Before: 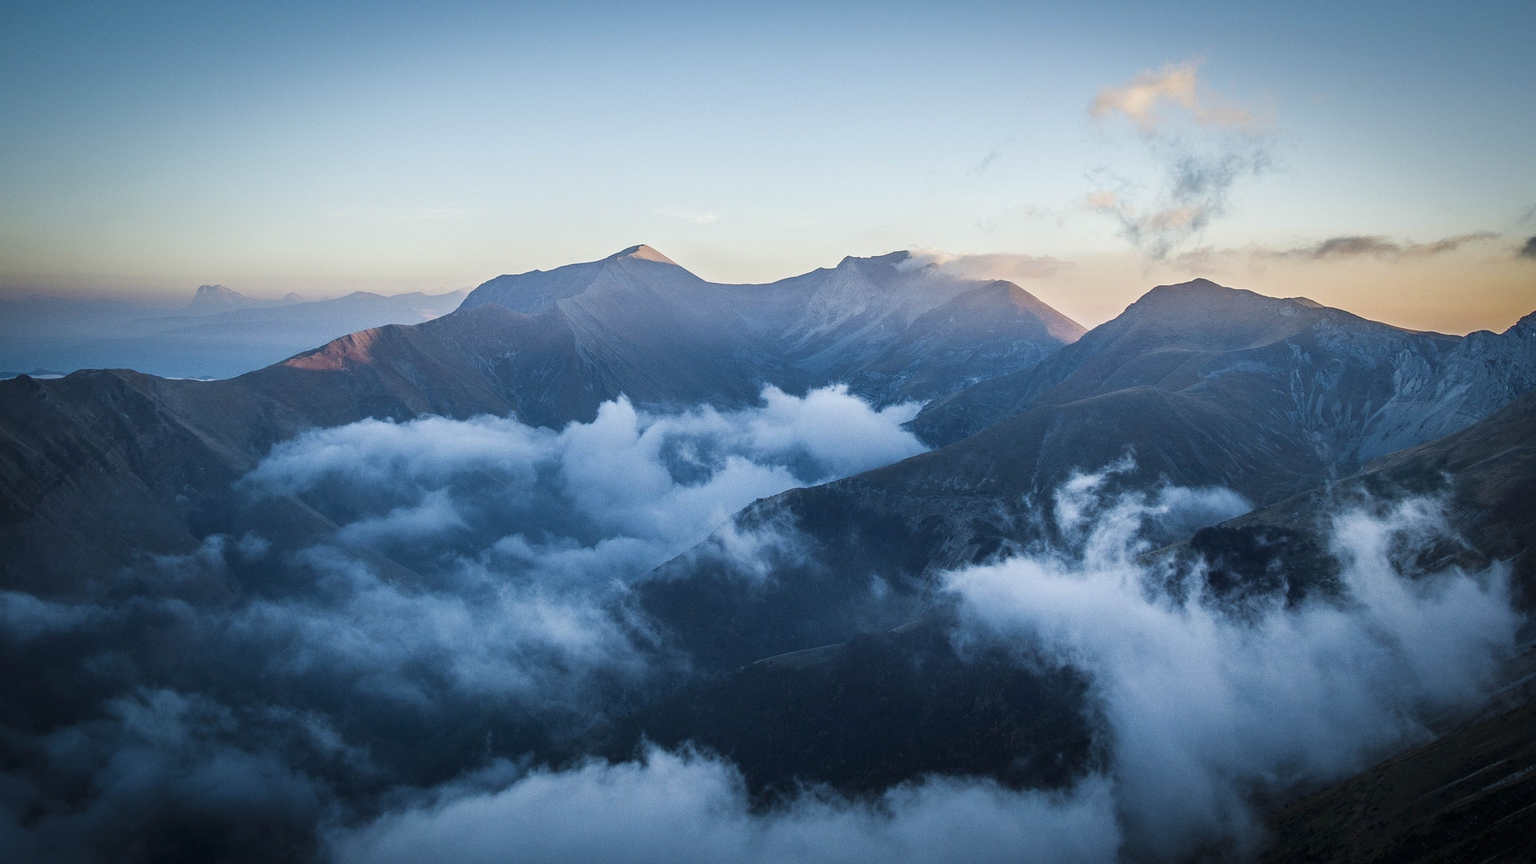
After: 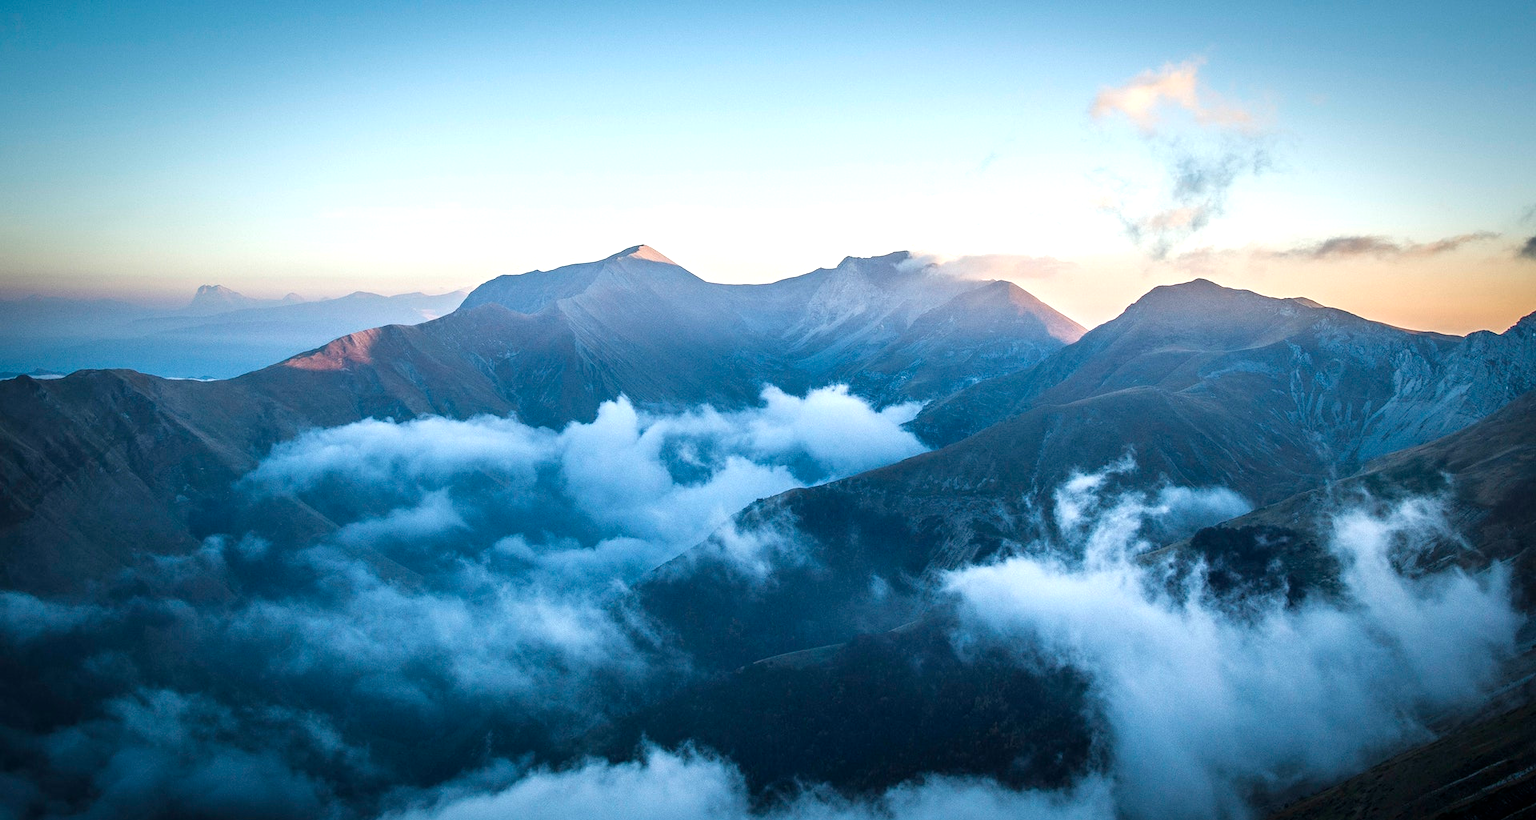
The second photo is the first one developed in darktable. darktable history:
exposure: exposure 0.601 EV, compensate highlight preservation false
crop and rotate: top 0.003%, bottom 5.069%
